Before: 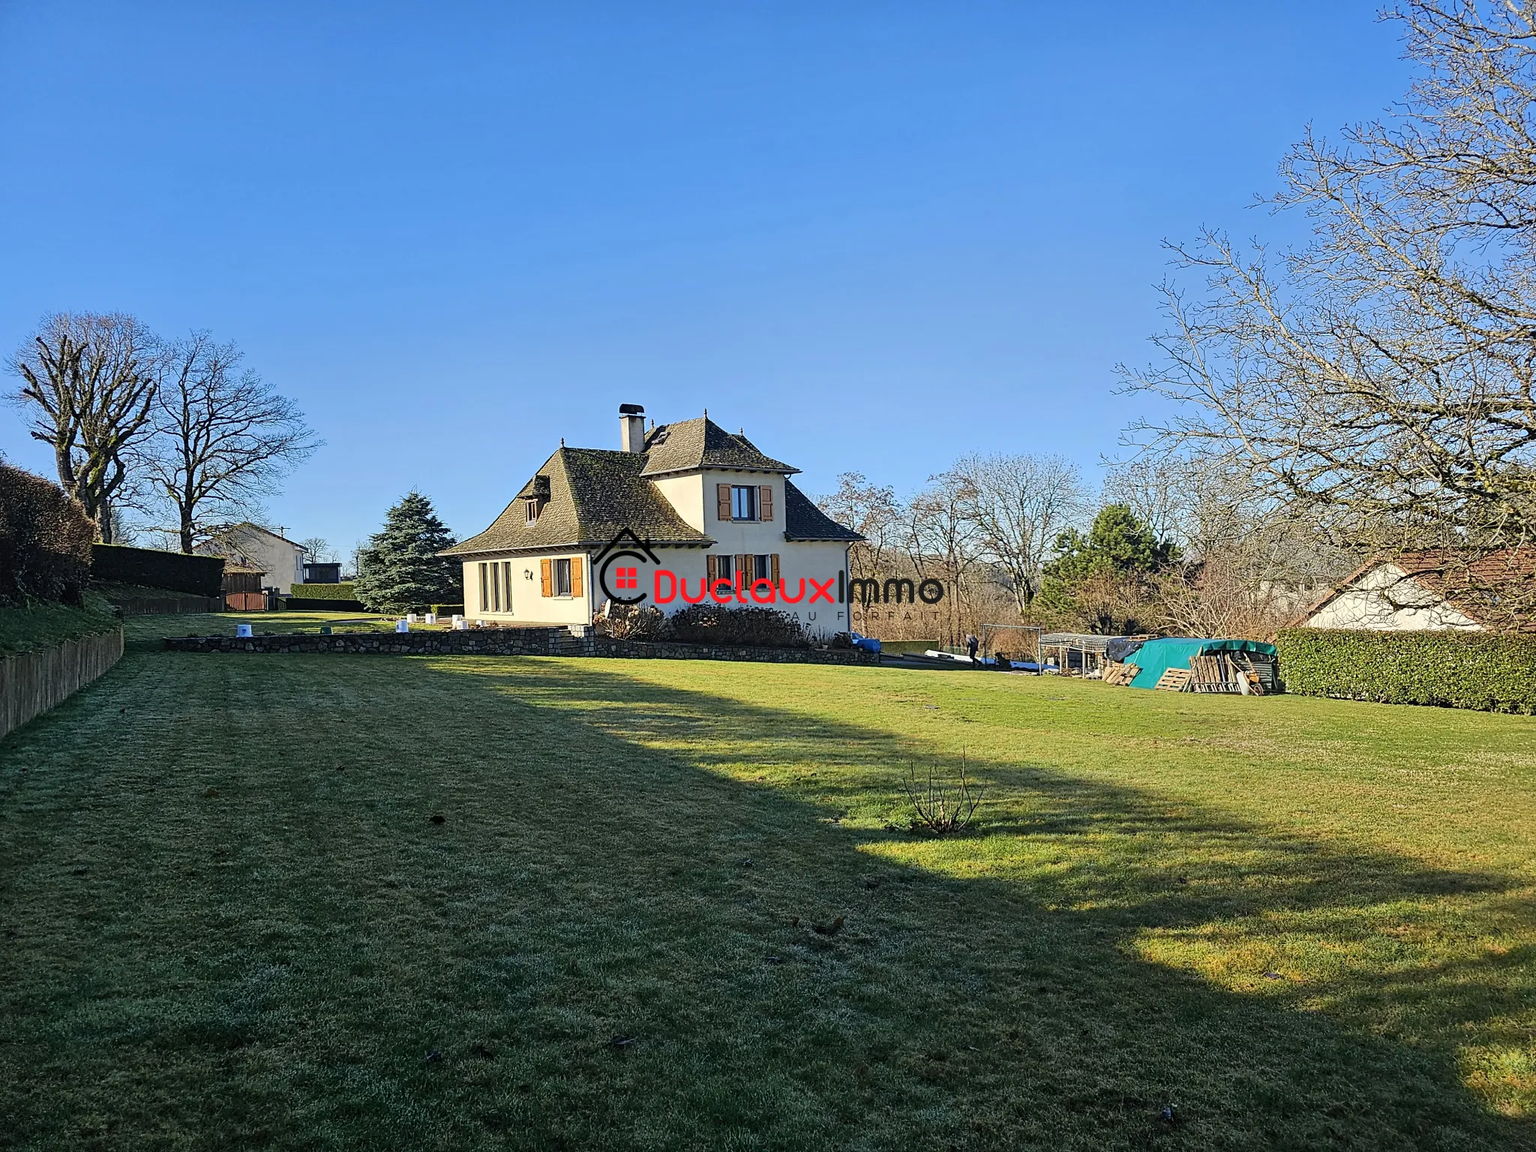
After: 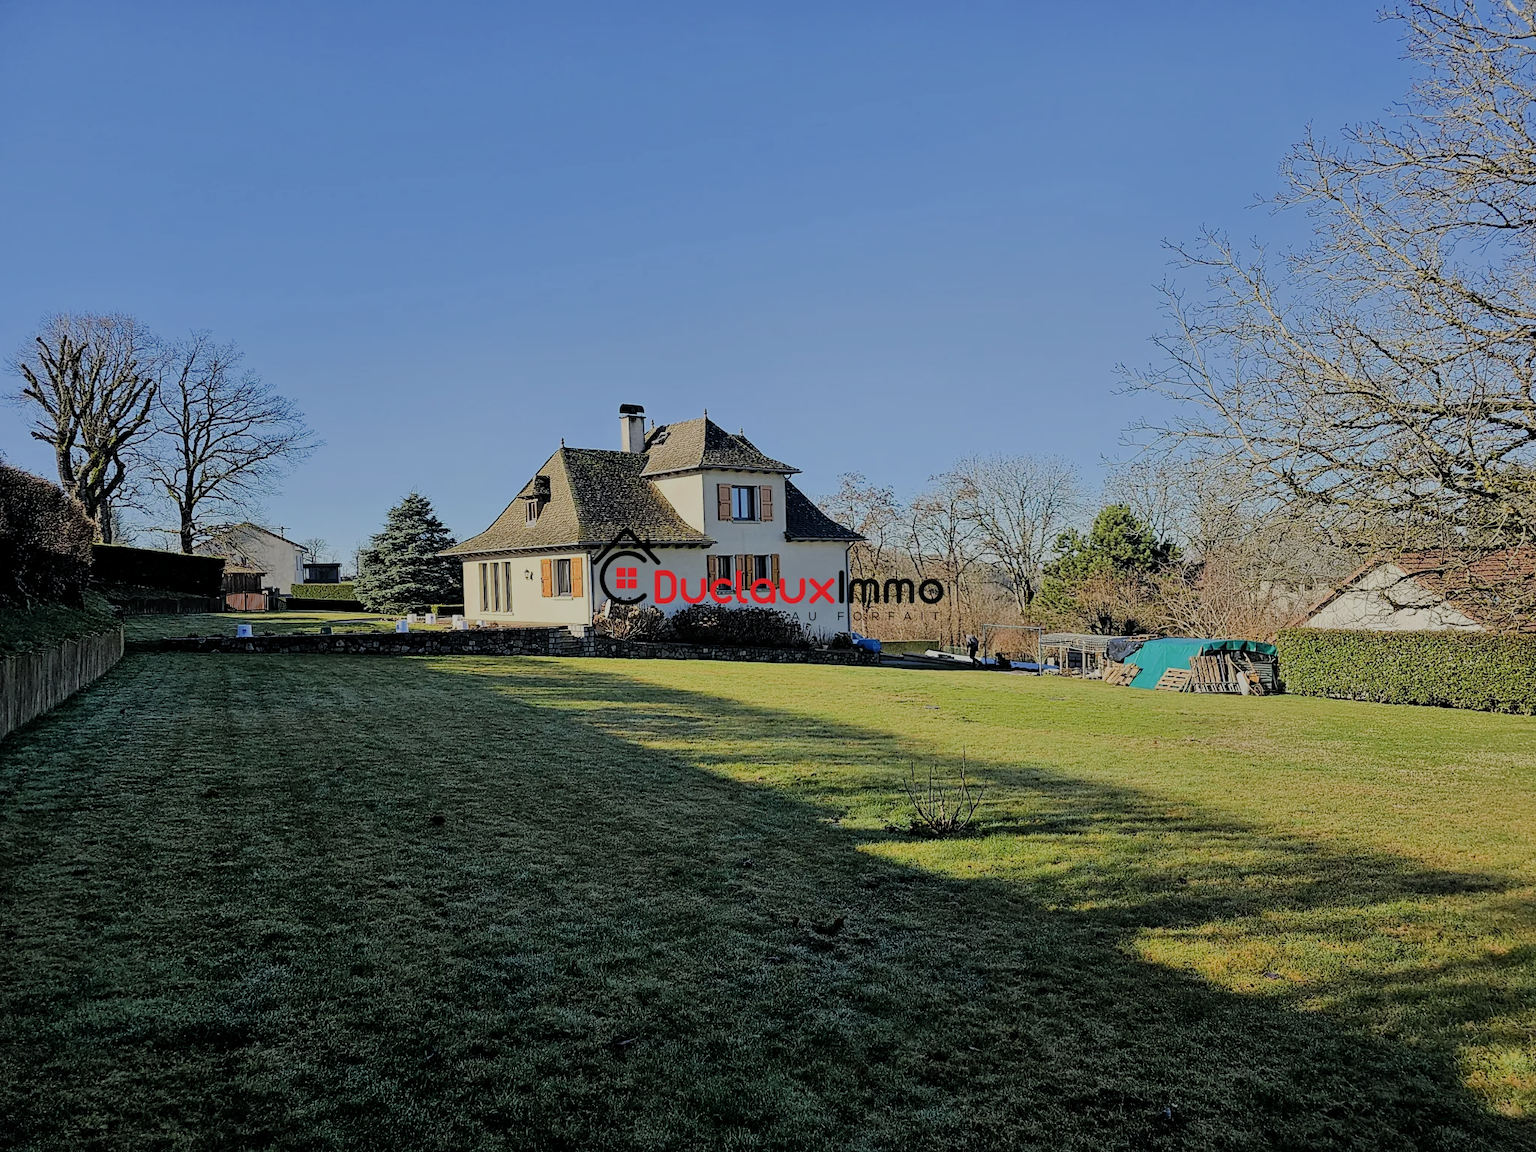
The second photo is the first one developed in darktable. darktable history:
filmic rgb: middle gray luminance 18.07%, black relative exposure -7.5 EV, white relative exposure 8.47 EV, threshold 3 EV, target black luminance 0%, hardness 2.23, latitude 17.62%, contrast 0.878, highlights saturation mix 5.57%, shadows ↔ highlights balance 10.59%, enable highlight reconstruction true
